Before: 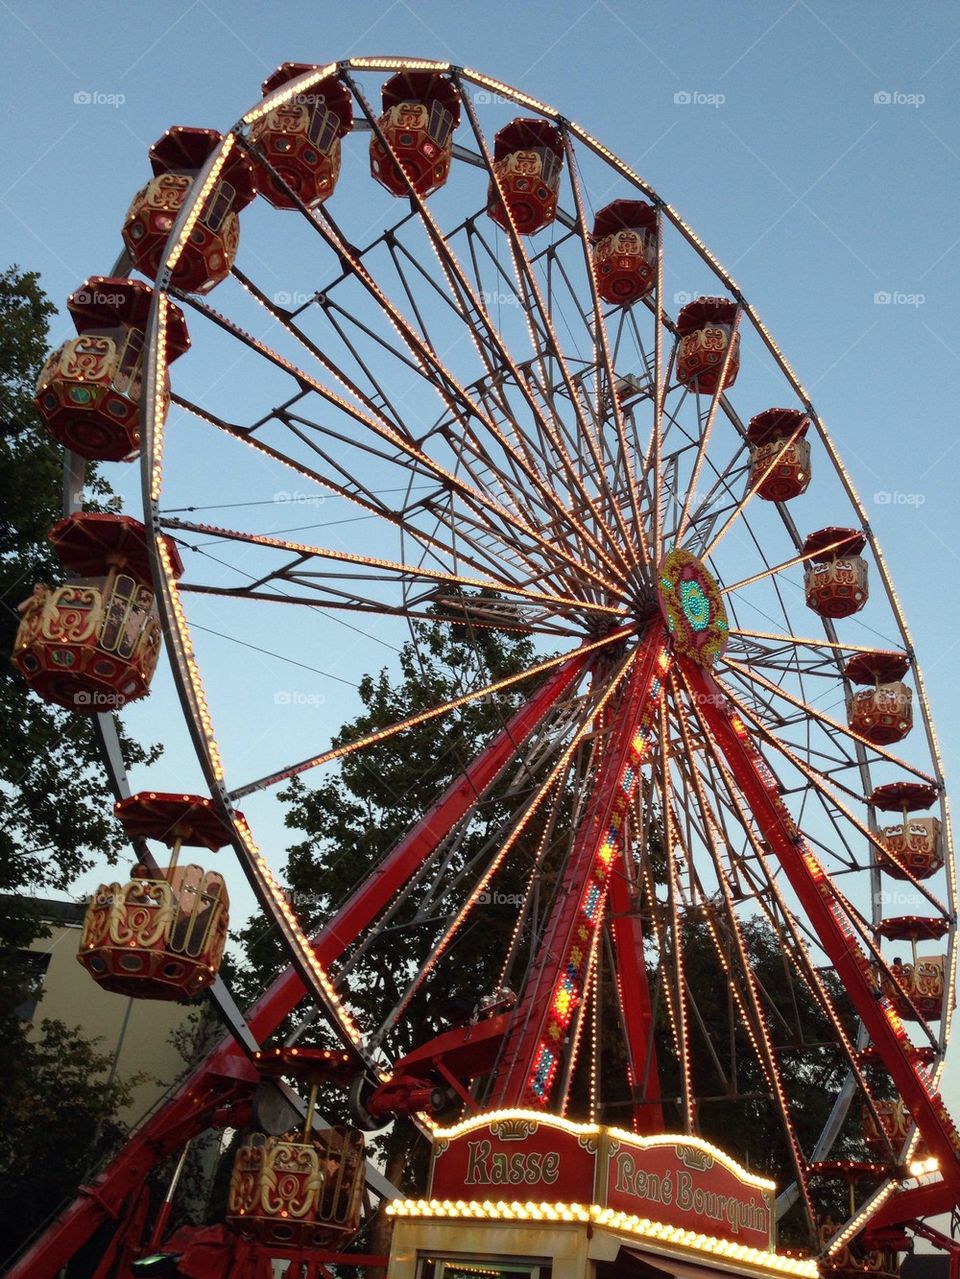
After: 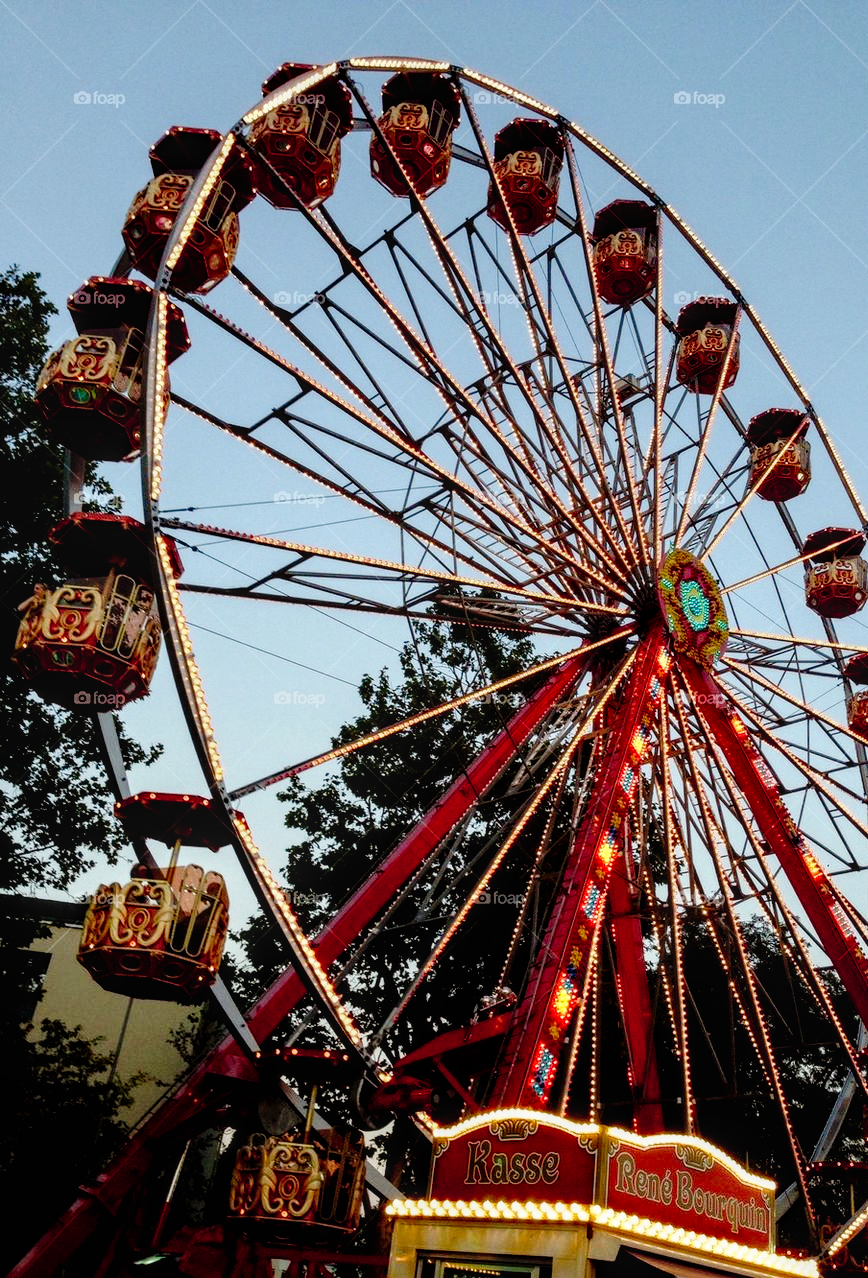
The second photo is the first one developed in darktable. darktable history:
tone curve: curves: ch0 [(0, 0) (0.003, 0) (0.011, 0.001) (0.025, 0.003) (0.044, 0.005) (0.069, 0.012) (0.1, 0.023) (0.136, 0.039) (0.177, 0.088) (0.224, 0.15) (0.277, 0.239) (0.335, 0.334) (0.399, 0.43) (0.468, 0.526) (0.543, 0.621) (0.623, 0.711) (0.709, 0.791) (0.801, 0.87) (0.898, 0.949) (1, 1)], preserve colors none
exposure: black level correction 0.011, compensate highlight preservation false
local contrast: on, module defaults
crop: right 9.509%, bottom 0.031%
